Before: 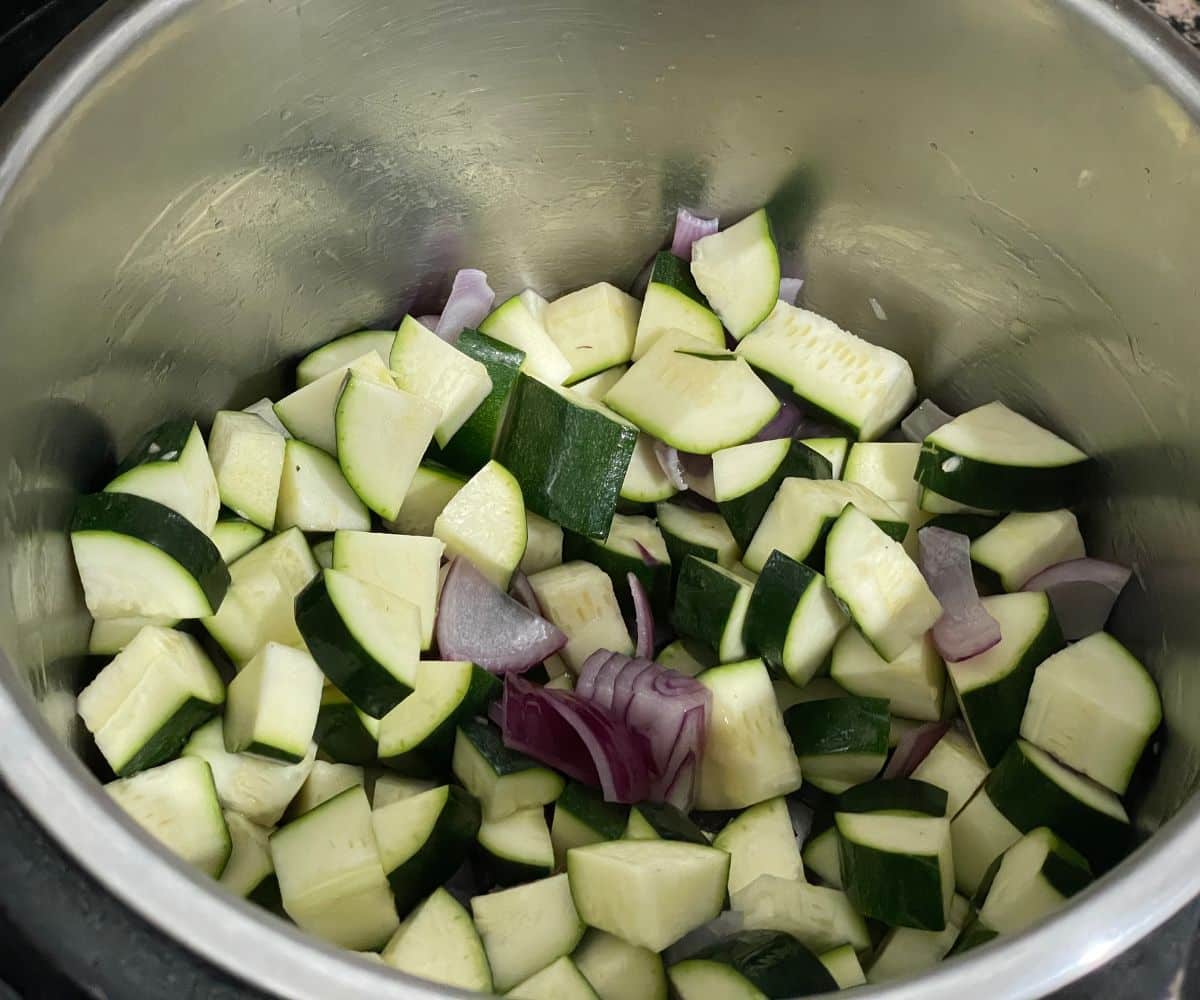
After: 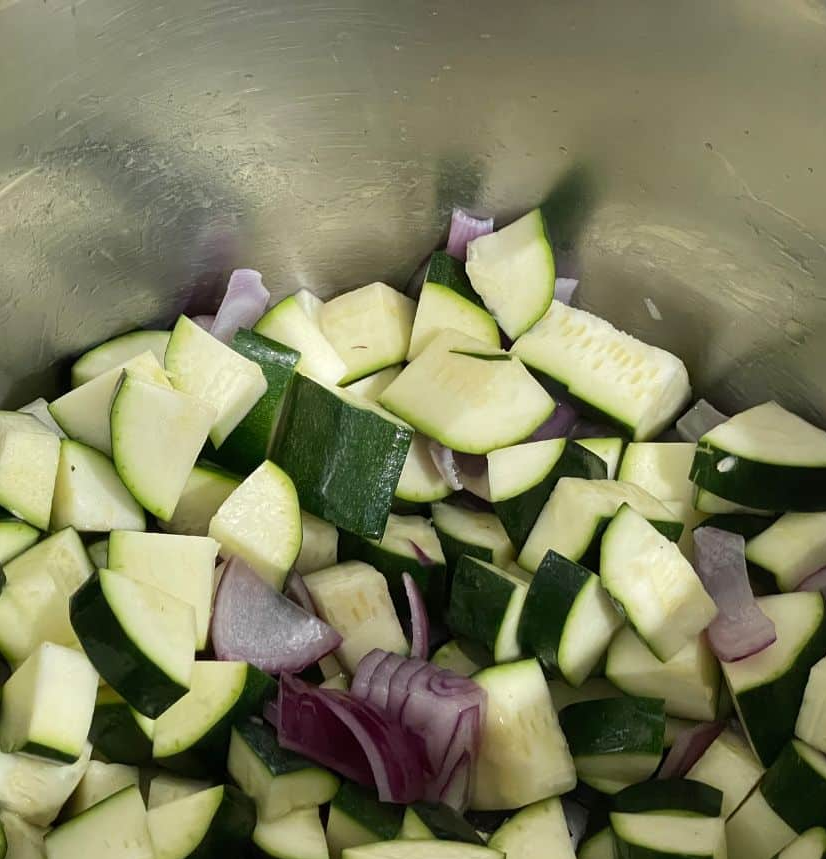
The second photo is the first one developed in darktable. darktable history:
crop: left 18.818%, right 12.339%, bottom 14.008%
